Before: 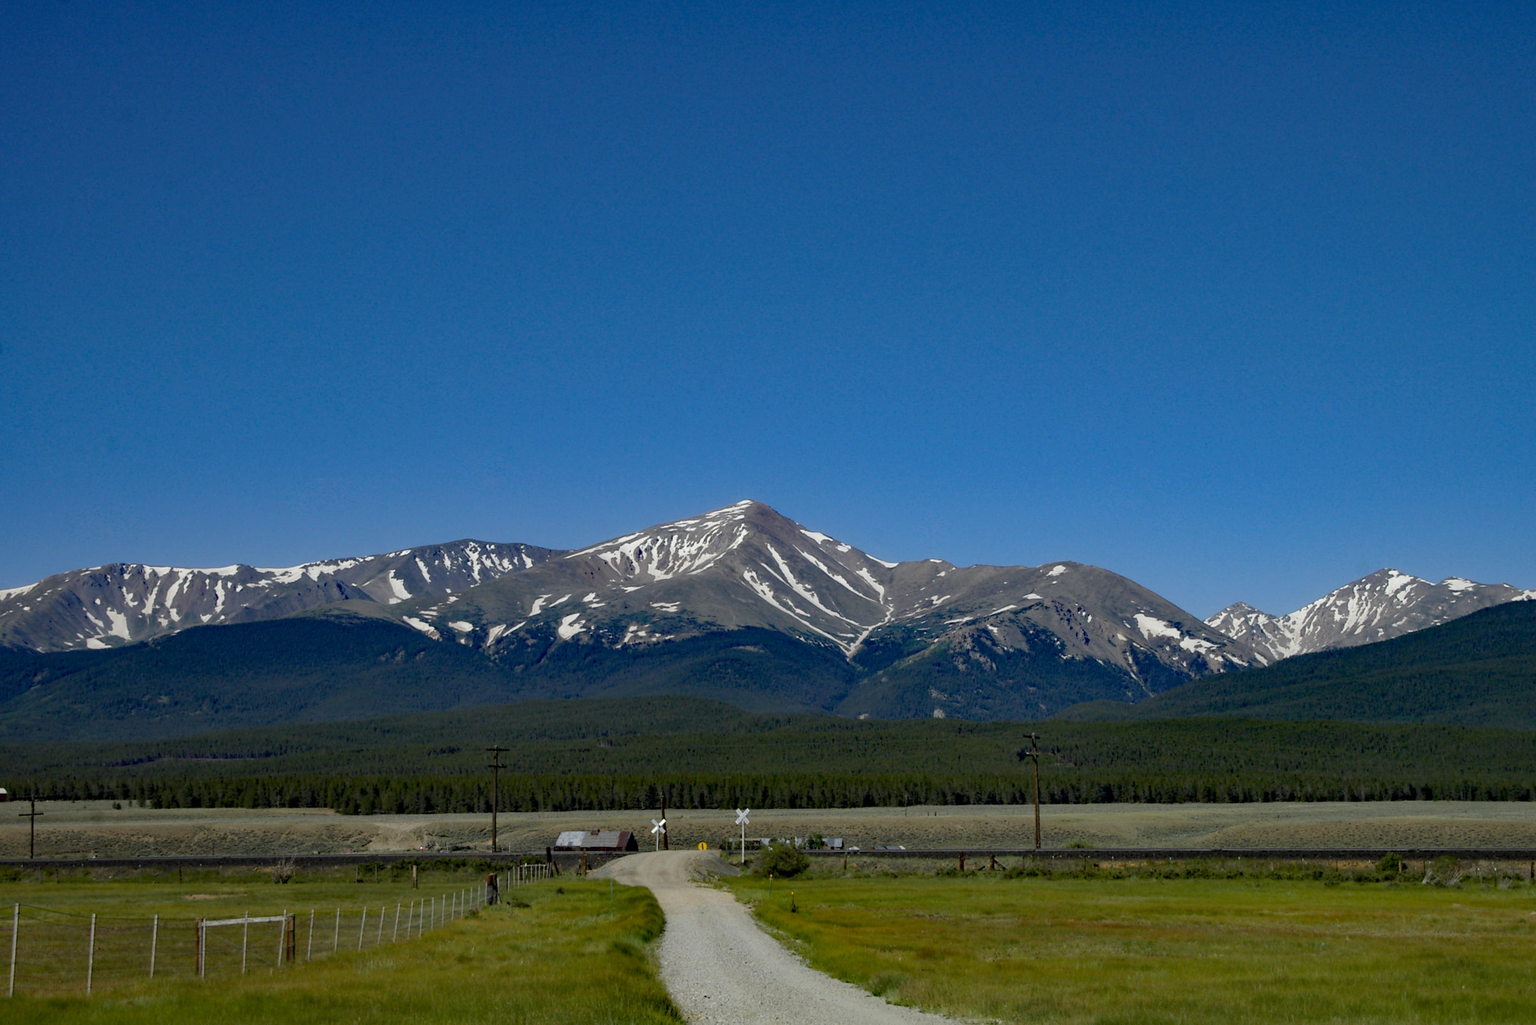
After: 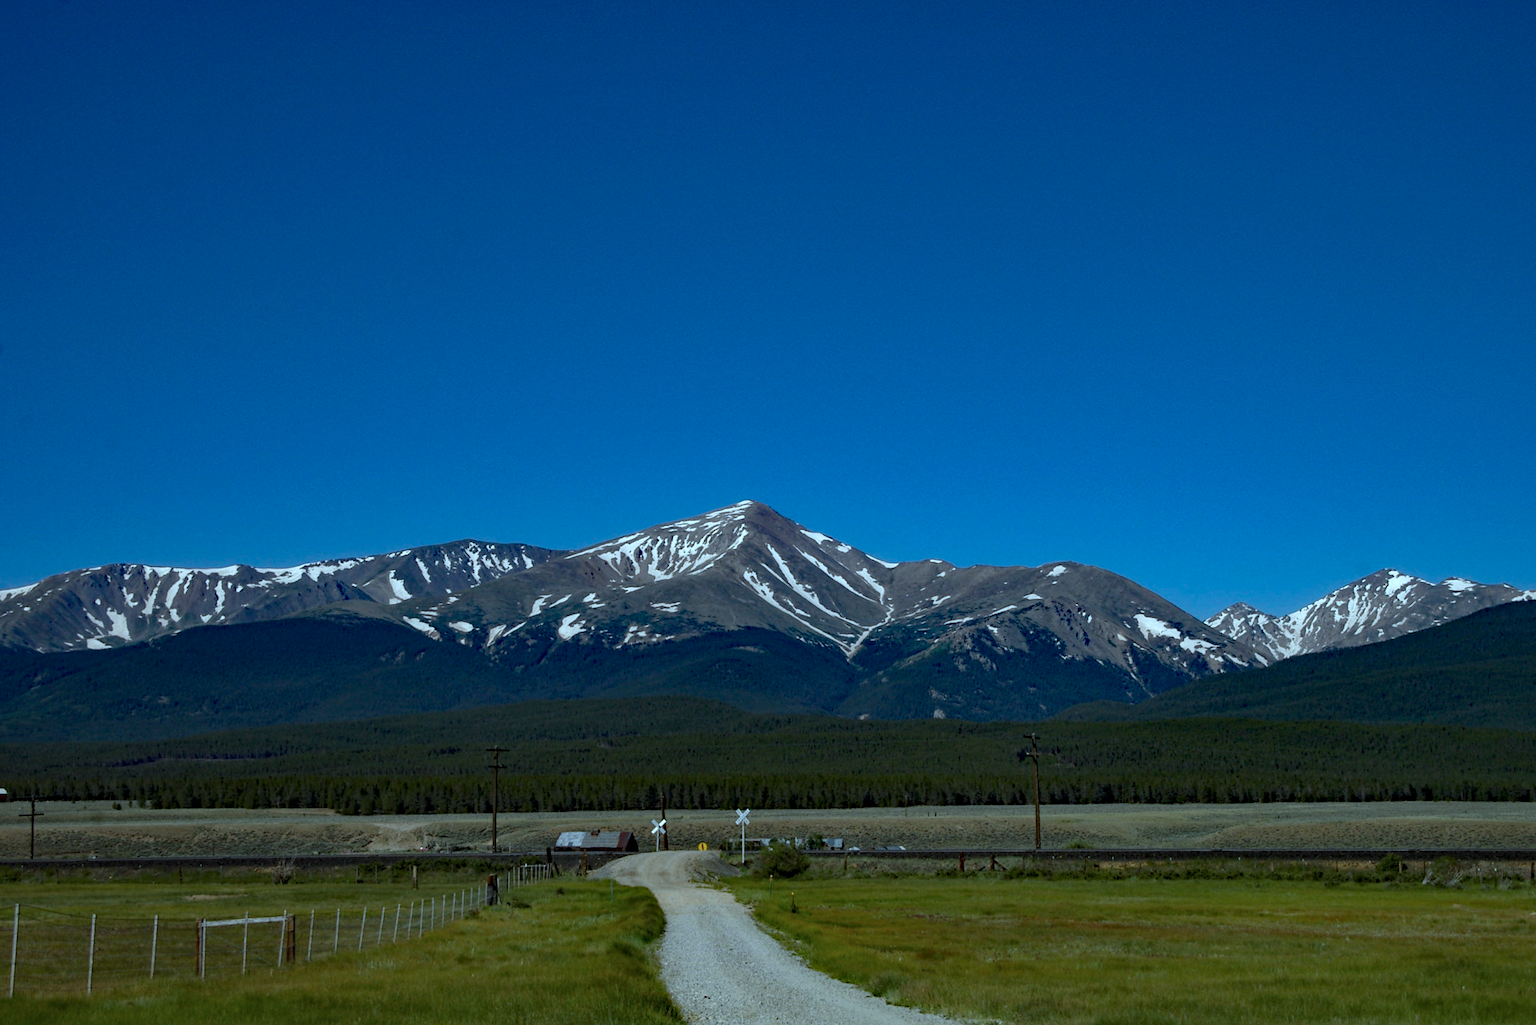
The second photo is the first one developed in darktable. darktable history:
color correction: highlights a* -10.45, highlights b* -19.86
contrast brightness saturation: brightness -0.09
haze removal: compatibility mode true
local contrast: highlights 102%, shadows 98%, detail 119%, midtone range 0.2
exposure: black level correction -0.004, exposure 0.052 EV, compensate exposure bias true, compensate highlight preservation false
